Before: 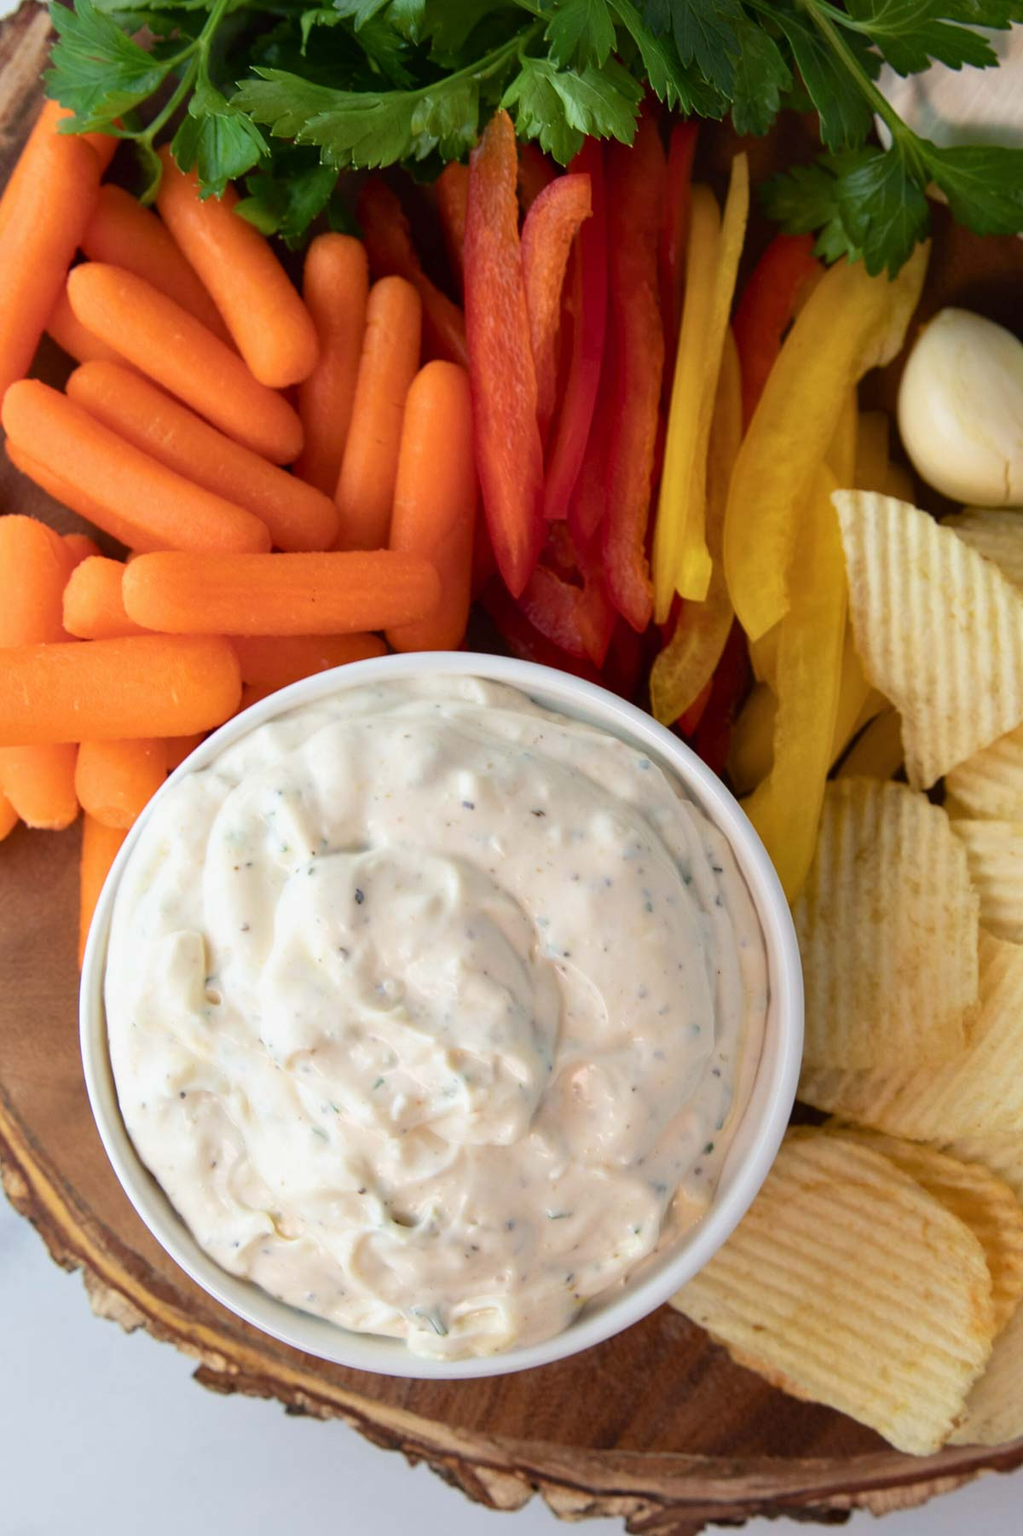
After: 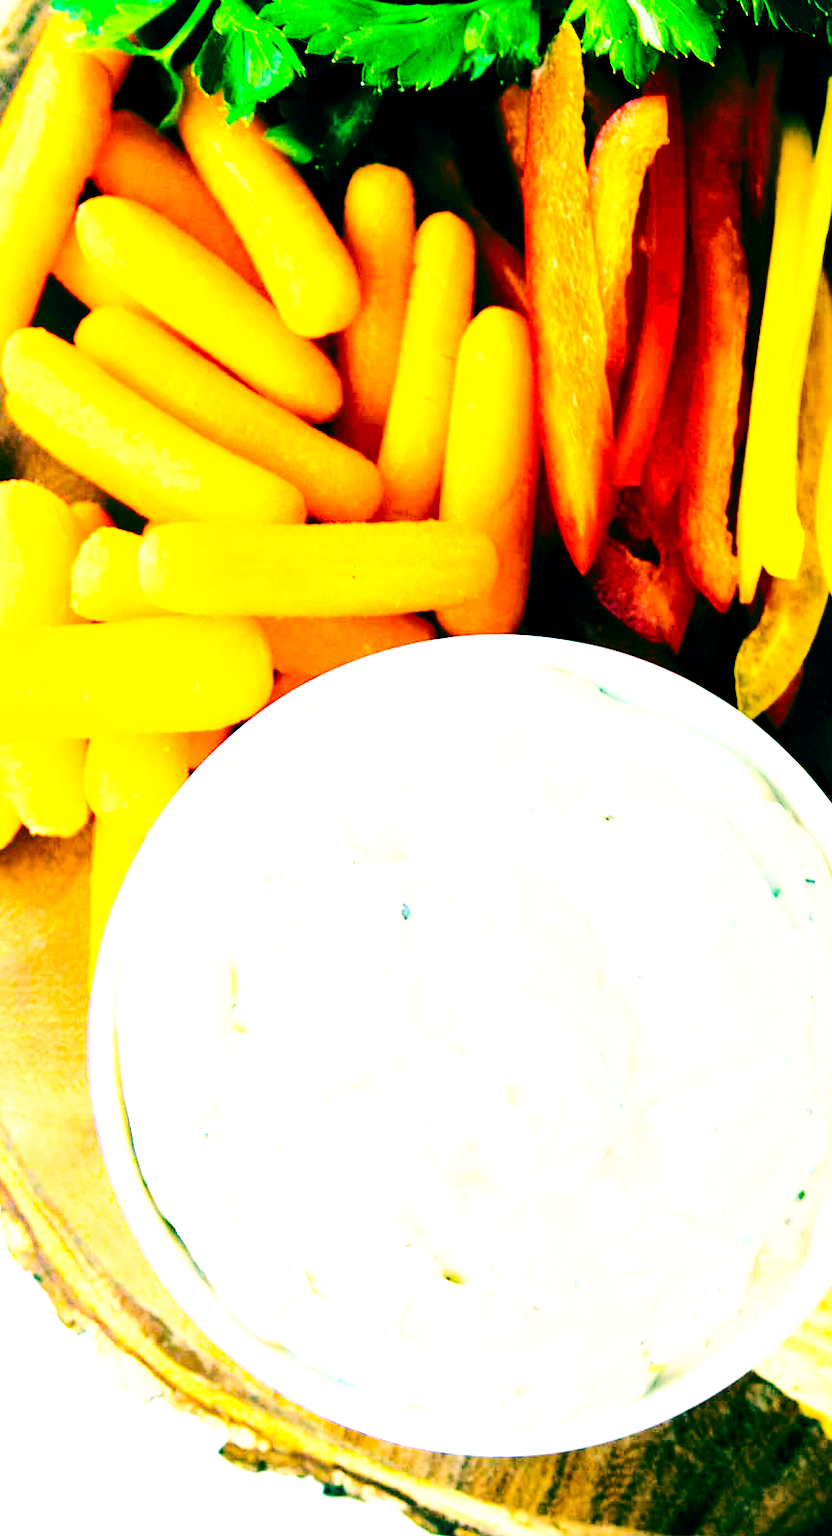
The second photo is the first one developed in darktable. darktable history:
local contrast: mode bilateral grid, contrast 25, coarseness 61, detail 152%, midtone range 0.2
color balance rgb: global offset › luminance -0.545%, global offset › chroma 0.901%, global offset › hue 174.71°, linear chroma grading › global chroma 12.9%, perceptual saturation grading › global saturation 34.672%, perceptual saturation grading › highlights -29.961%, perceptual saturation grading › shadows 35.257%, perceptual brilliance grading › highlights 47.805%, perceptual brilliance grading › mid-tones 21.659%, perceptual brilliance grading › shadows -6.517%, global vibrance 29.723%
crop: top 5.785%, right 27.858%, bottom 5.562%
base curve: curves: ch0 [(0, 0) (0.04, 0.03) (0.133, 0.232) (0.448, 0.748) (0.843, 0.968) (1, 1)], preserve colors none
tone curve: curves: ch0 [(0, 0) (0.003, 0.005) (0.011, 0.011) (0.025, 0.02) (0.044, 0.03) (0.069, 0.041) (0.1, 0.062) (0.136, 0.089) (0.177, 0.135) (0.224, 0.189) (0.277, 0.259) (0.335, 0.373) (0.399, 0.499) (0.468, 0.622) (0.543, 0.724) (0.623, 0.807) (0.709, 0.868) (0.801, 0.916) (0.898, 0.964) (1, 1)], color space Lab, independent channels, preserve colors none
tone equalizer: -8 EV -0.453 EV, -7 EV -0.377 EV, -6 EV -0.353 EV, -5 EV -0.189 EV, -3 EV 0.247 EV, -2 EV 0.329 EV, -1 EV 0.412 EV, +0 EV 0.386 EV
